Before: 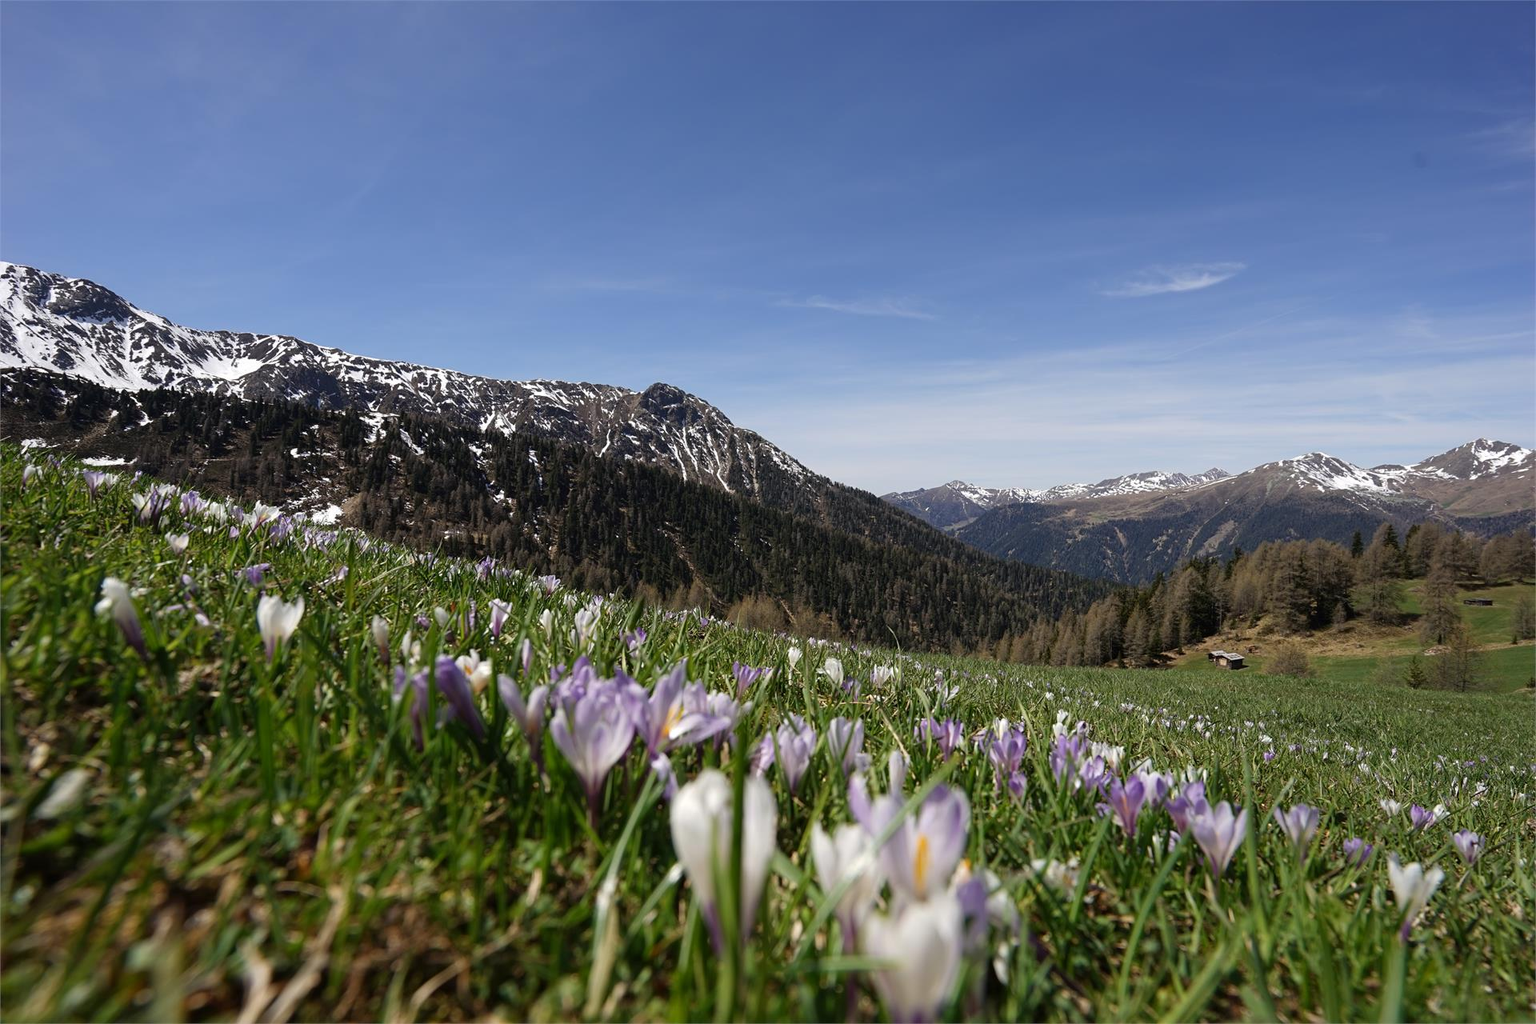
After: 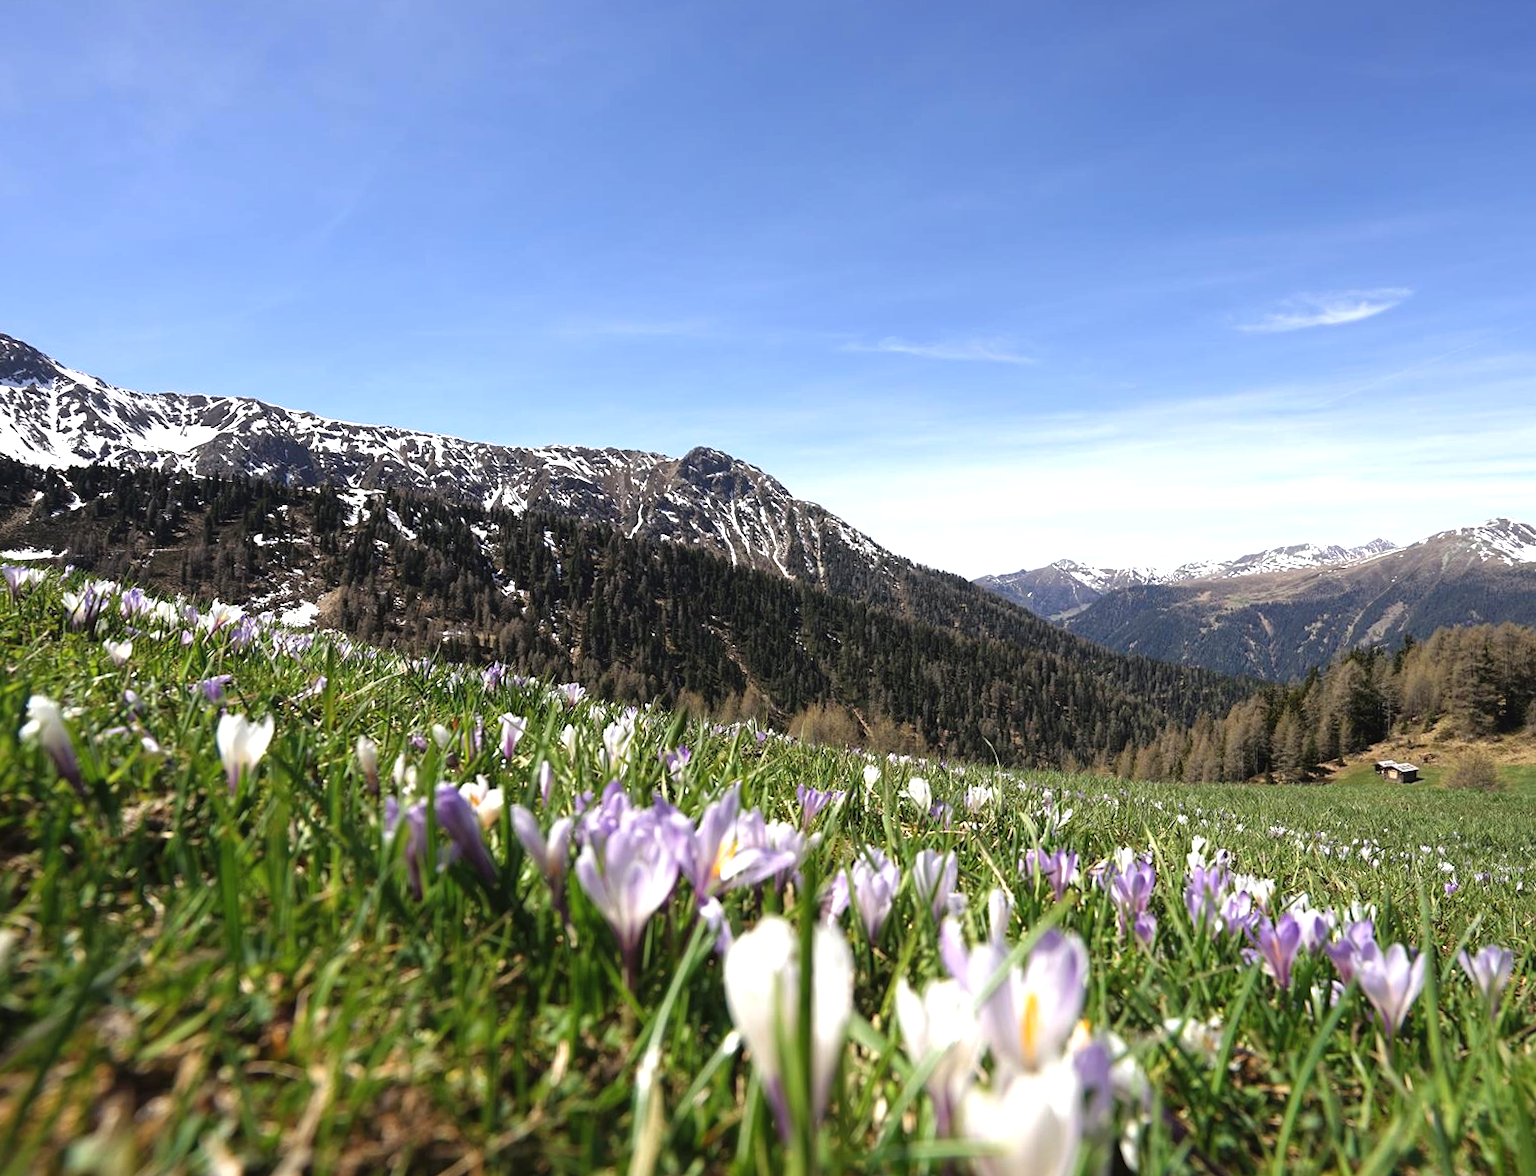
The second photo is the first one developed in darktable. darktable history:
shadows and highlights: shadows 25.5, highlights -25.3
crop and rotate: angle 1.01°, left 4.115%, top 0.488%, right 11.493%, bottom 2.558%
tone equalizer: -8 EV -0.395 EV, -7 EV -0.41 EV, -6 EV -0.36 EV, -5 EV -0.25 EV, -3 EV 0.234 EV, -2 EV 0.316 EV, -1 EV 0.368 EV, +0 EV 0.421 EV
exposure: black level correction -0.002, exposure 0.536 EV, compensate highlight preservation false
